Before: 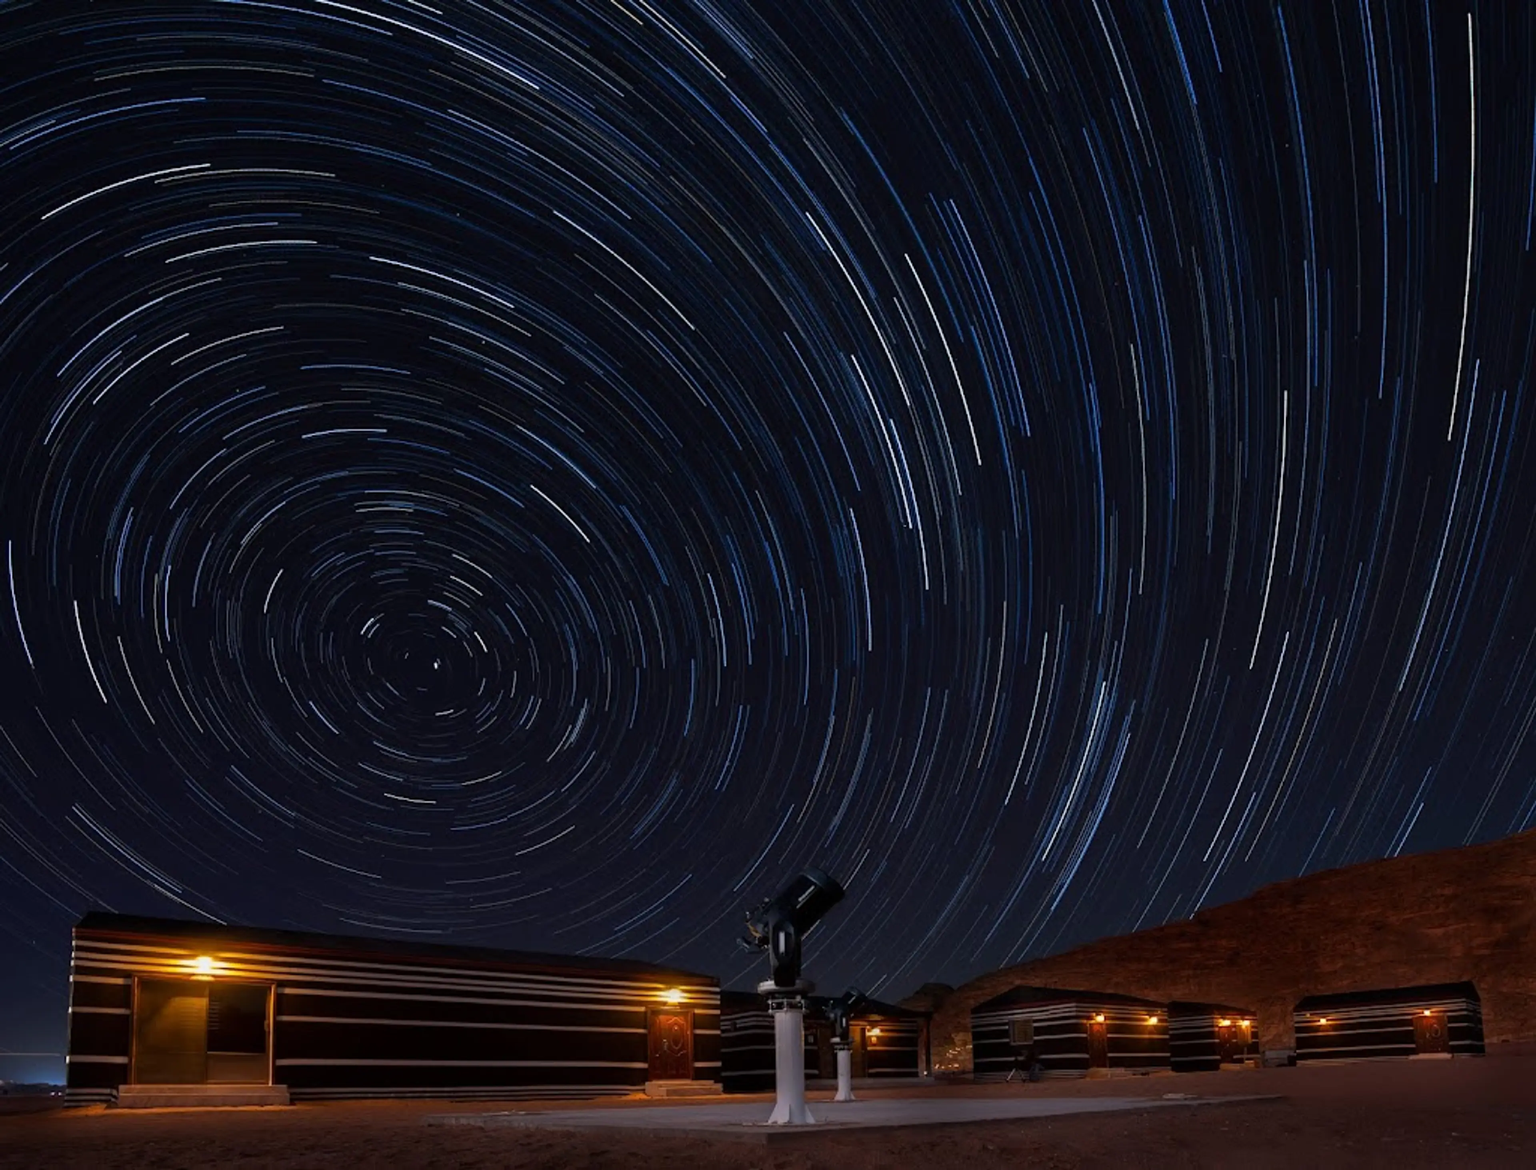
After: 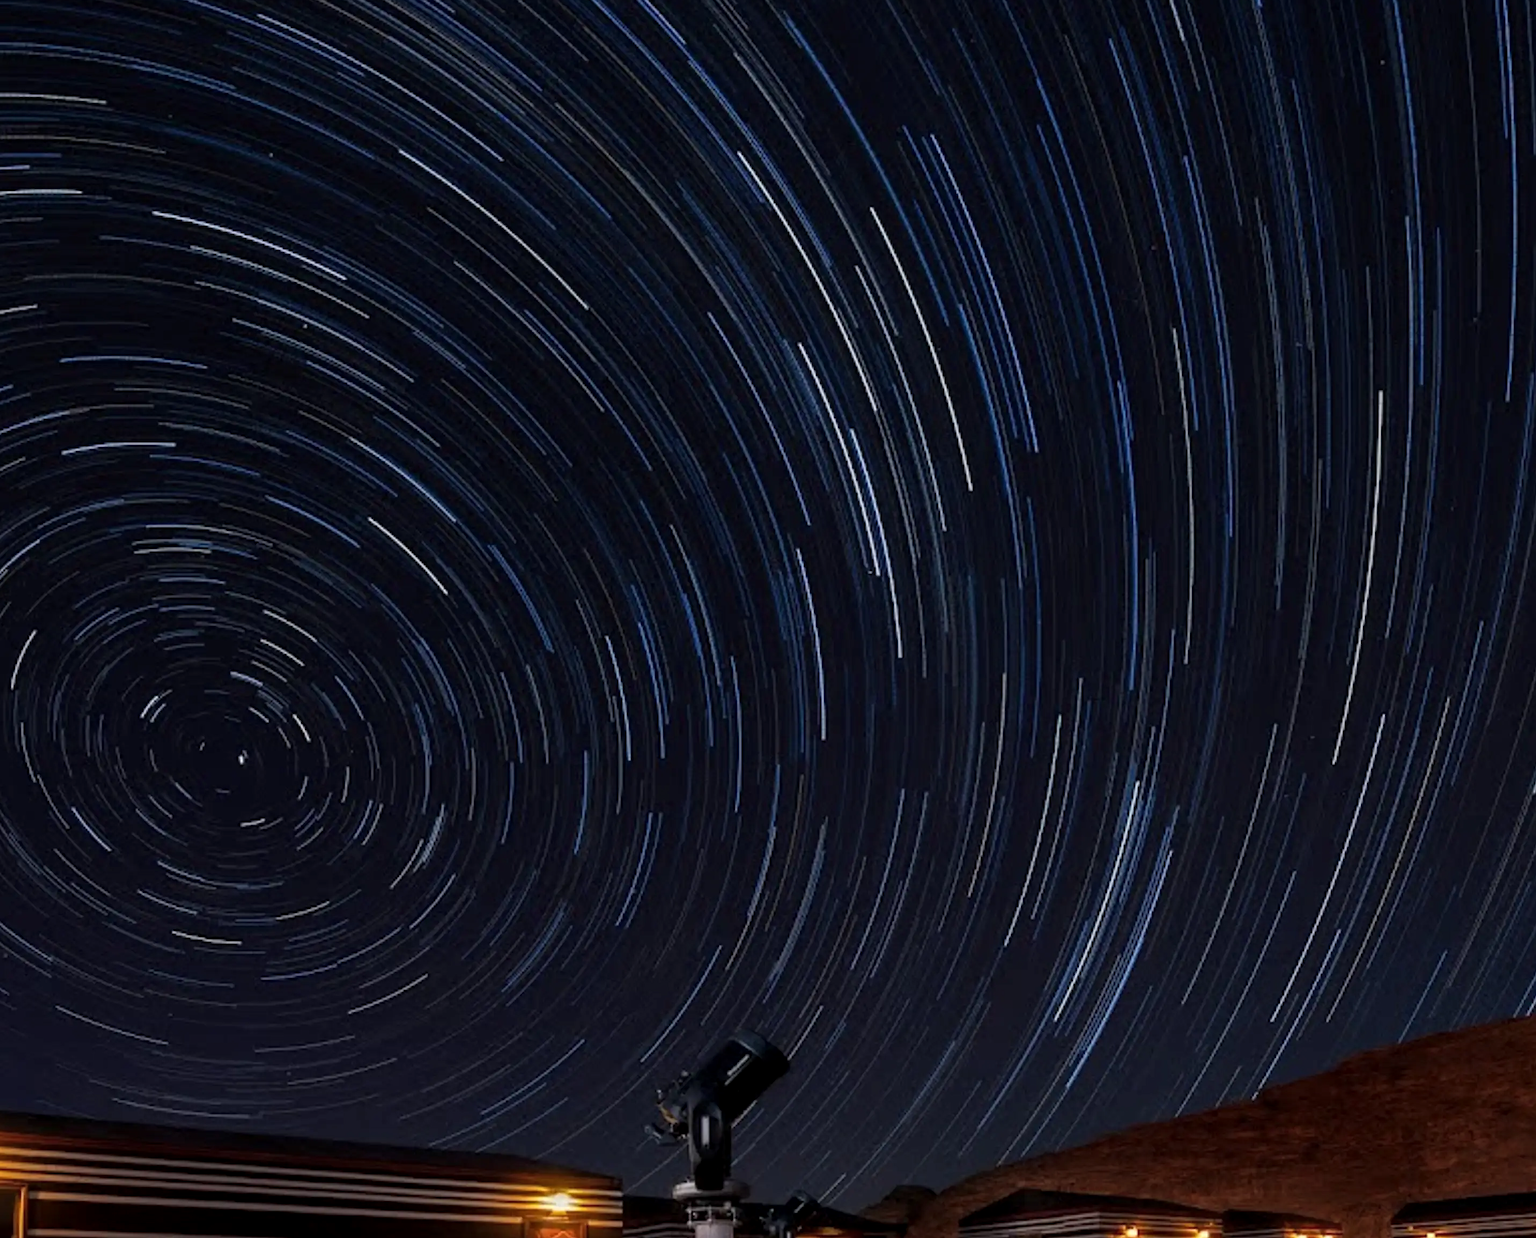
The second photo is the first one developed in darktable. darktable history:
local contrast: on, module defaults
crop: left 16.681%, top 8.509%, right 8.698%, bottom 12.499%
